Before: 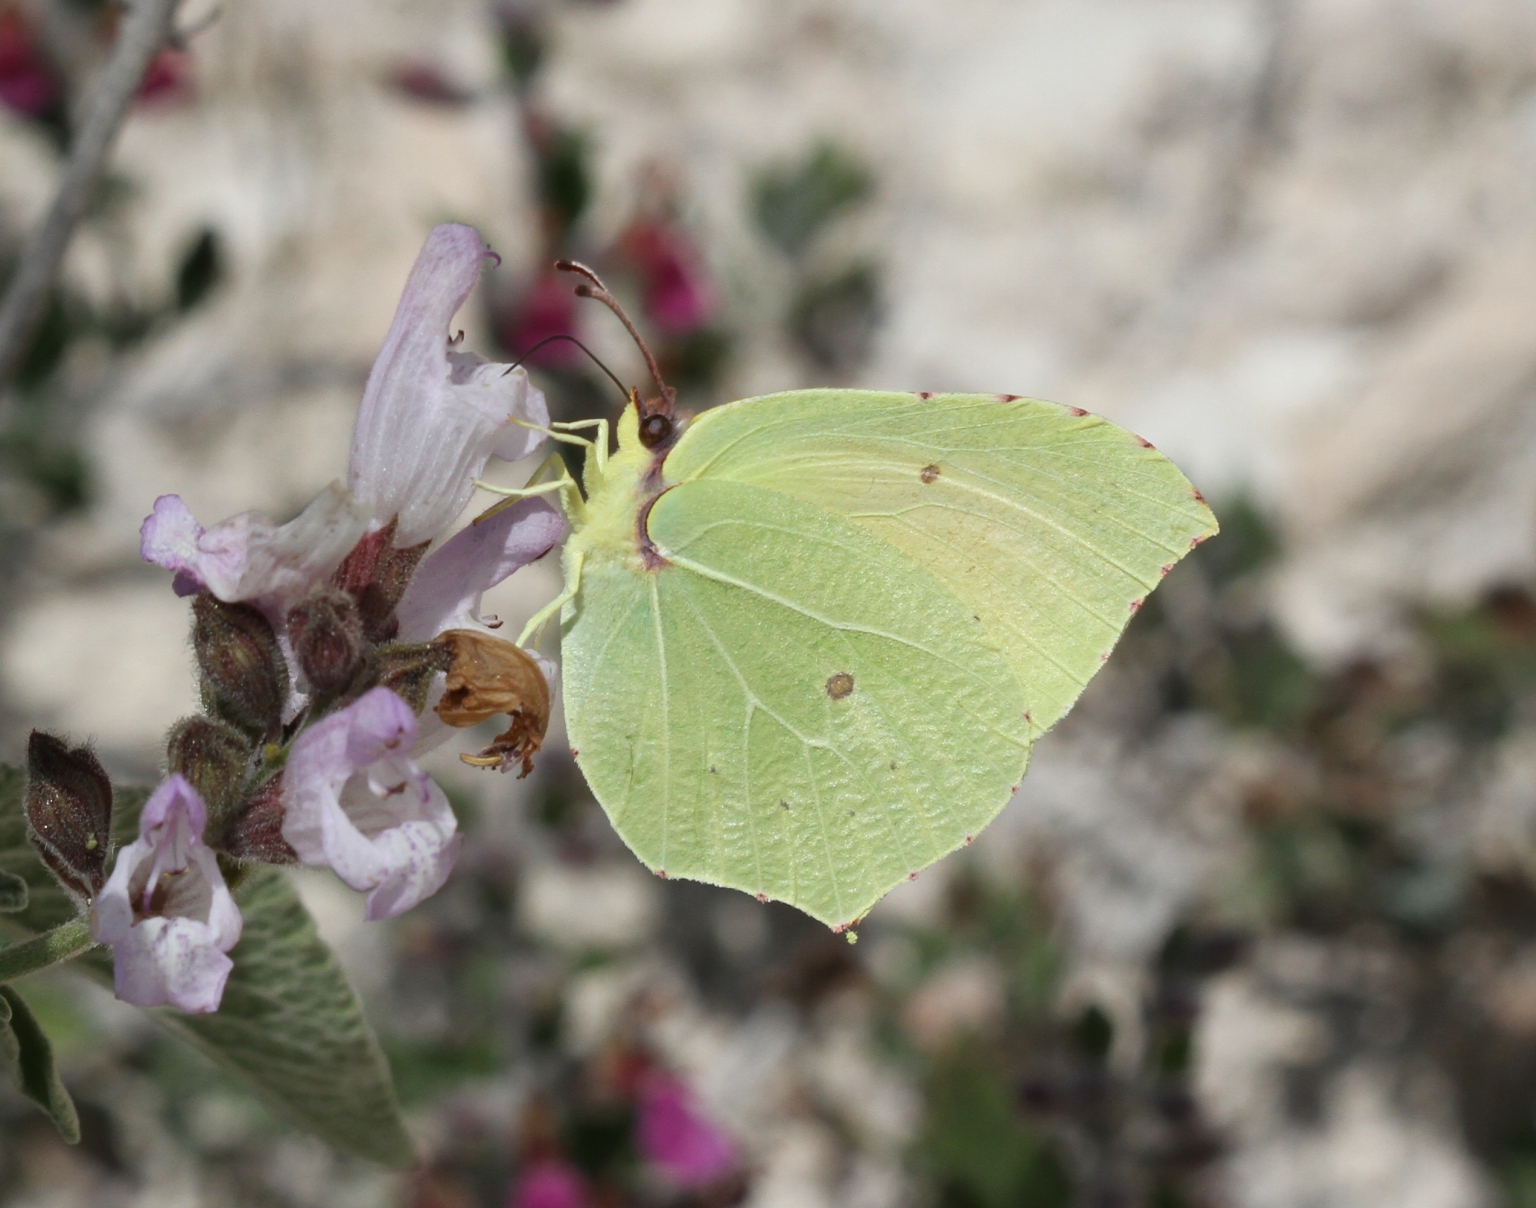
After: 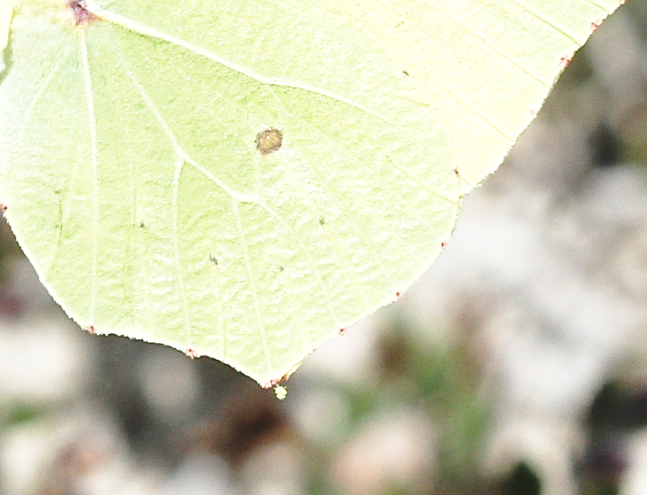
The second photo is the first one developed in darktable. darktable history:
crop: left 37.221%, top 45.169%, right 20.63%, bottom 13.777%
base curve: curves: ch0 [(0, 0) (0.036, 0.037) (0.121, 0.228) (0.46, 0.76) (0.859, 0.983) (1, 1)], preserve colors none
exposure: black level correction -0.002, exposure 0.54 EV, compensate highlight preservation false
sharpen: on, module defaults
